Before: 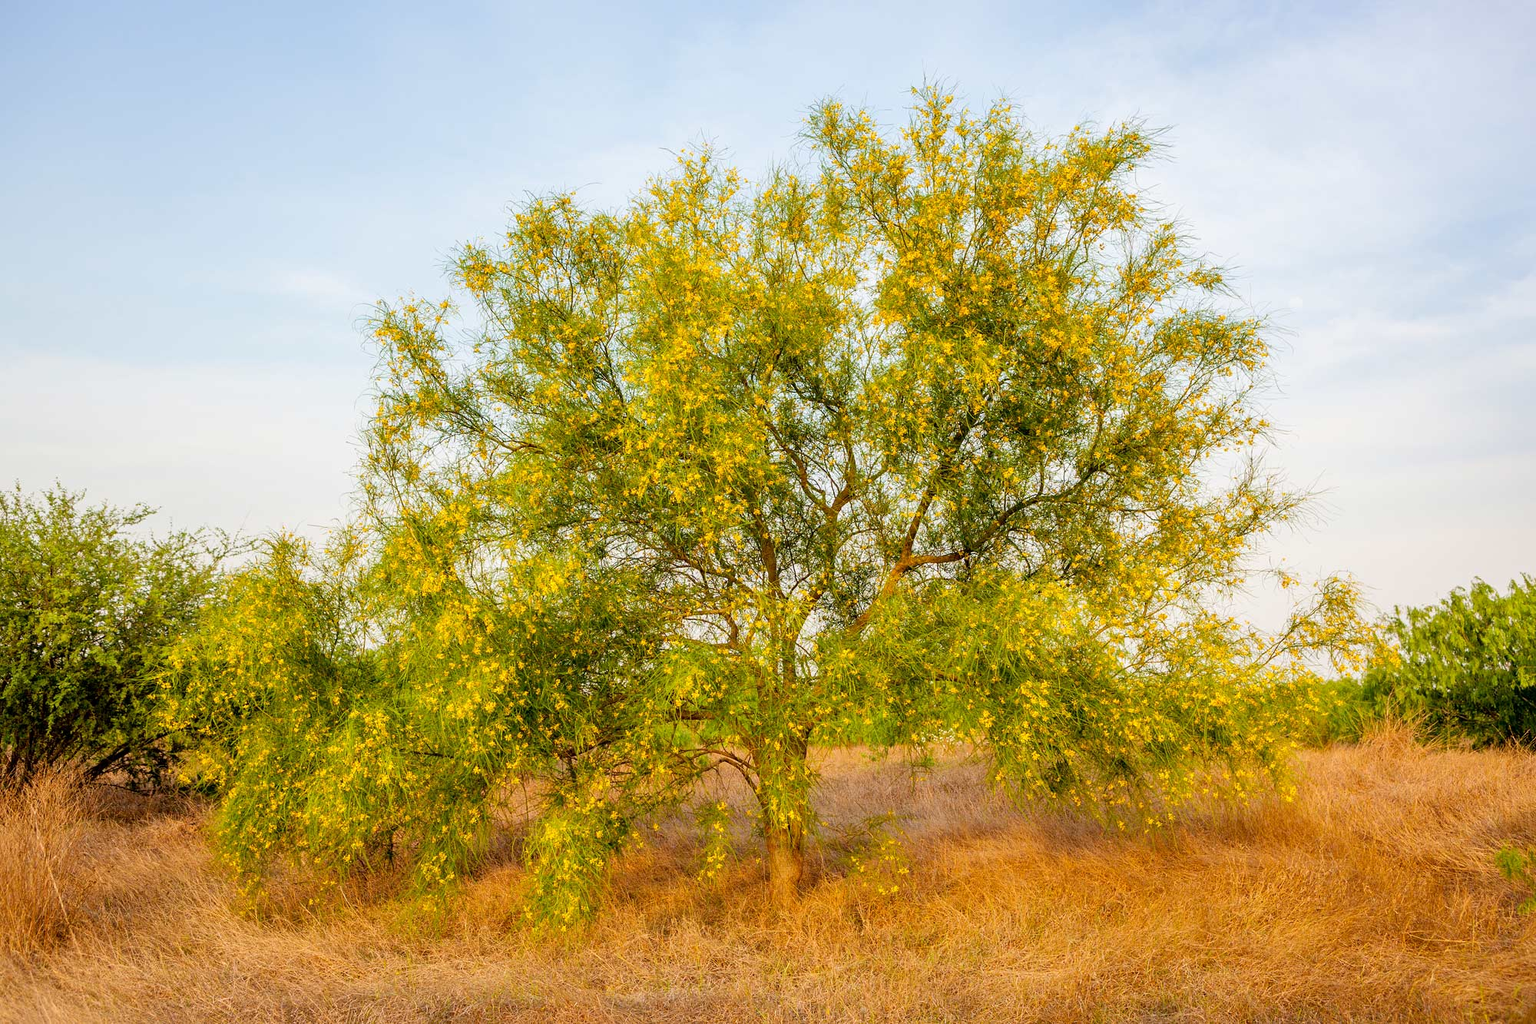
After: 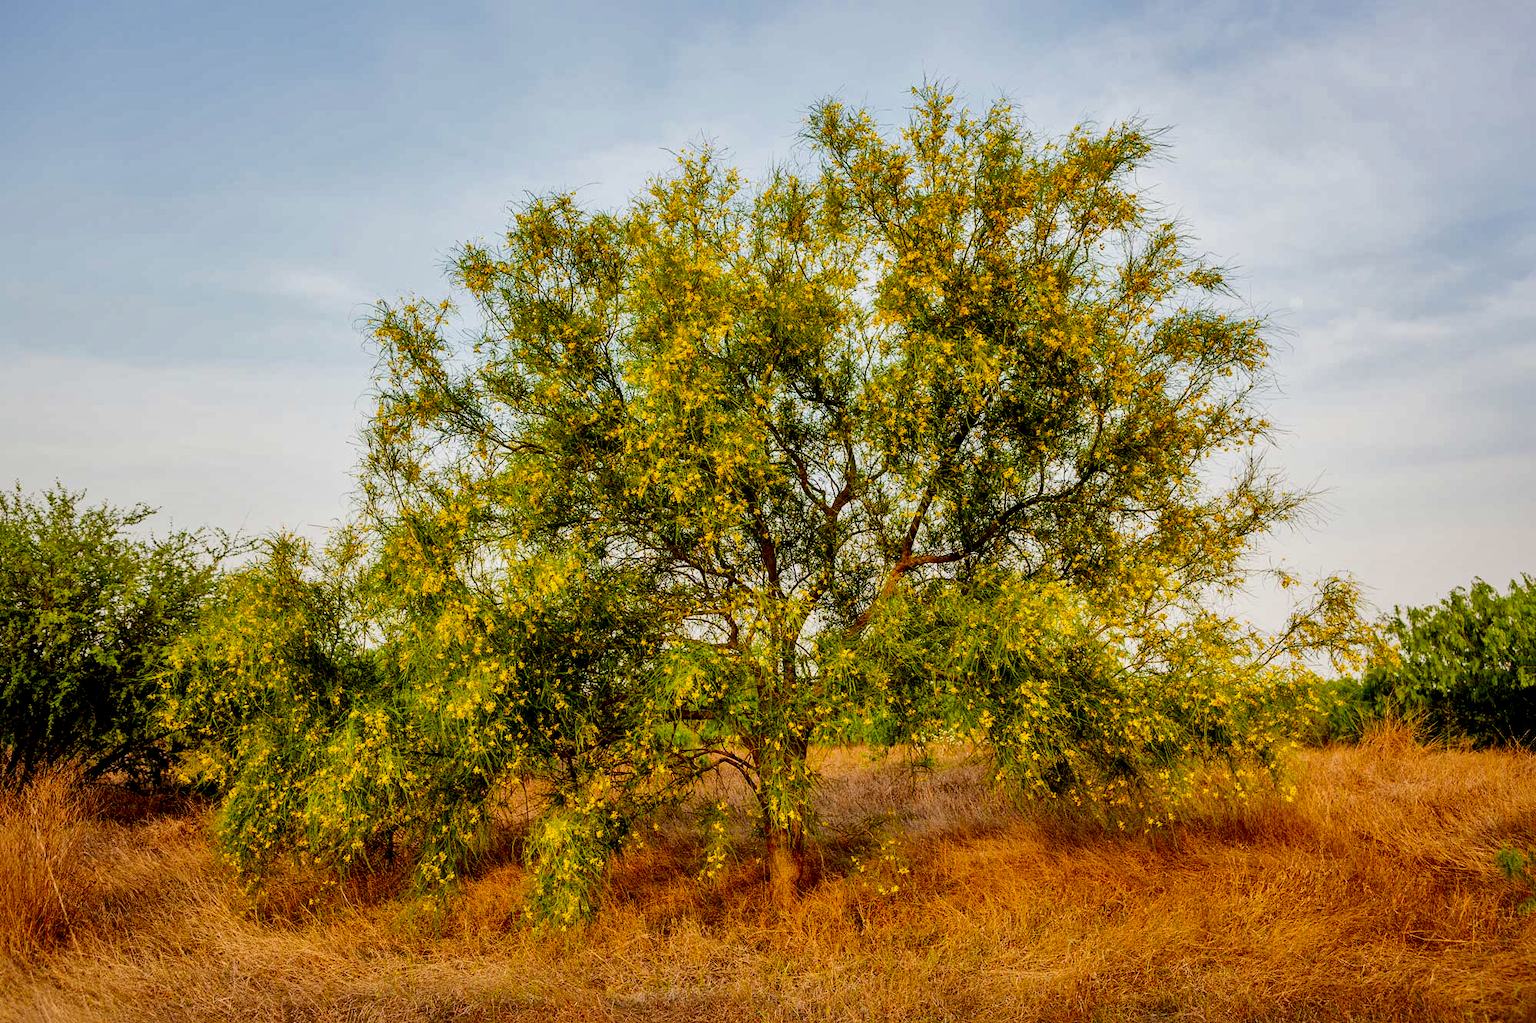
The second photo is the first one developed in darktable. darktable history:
local contrast: mode bilateral grid, contrast 100, coarseness 100, detail 165%, midtone range 0.2
contrast brightness saturation: brightness -0.25, saturation 0.2
filmic rgb: black relative exposure -3.31 EV, white relative exposure 3.45 EV, hardness 2.36, contrast 1.103
